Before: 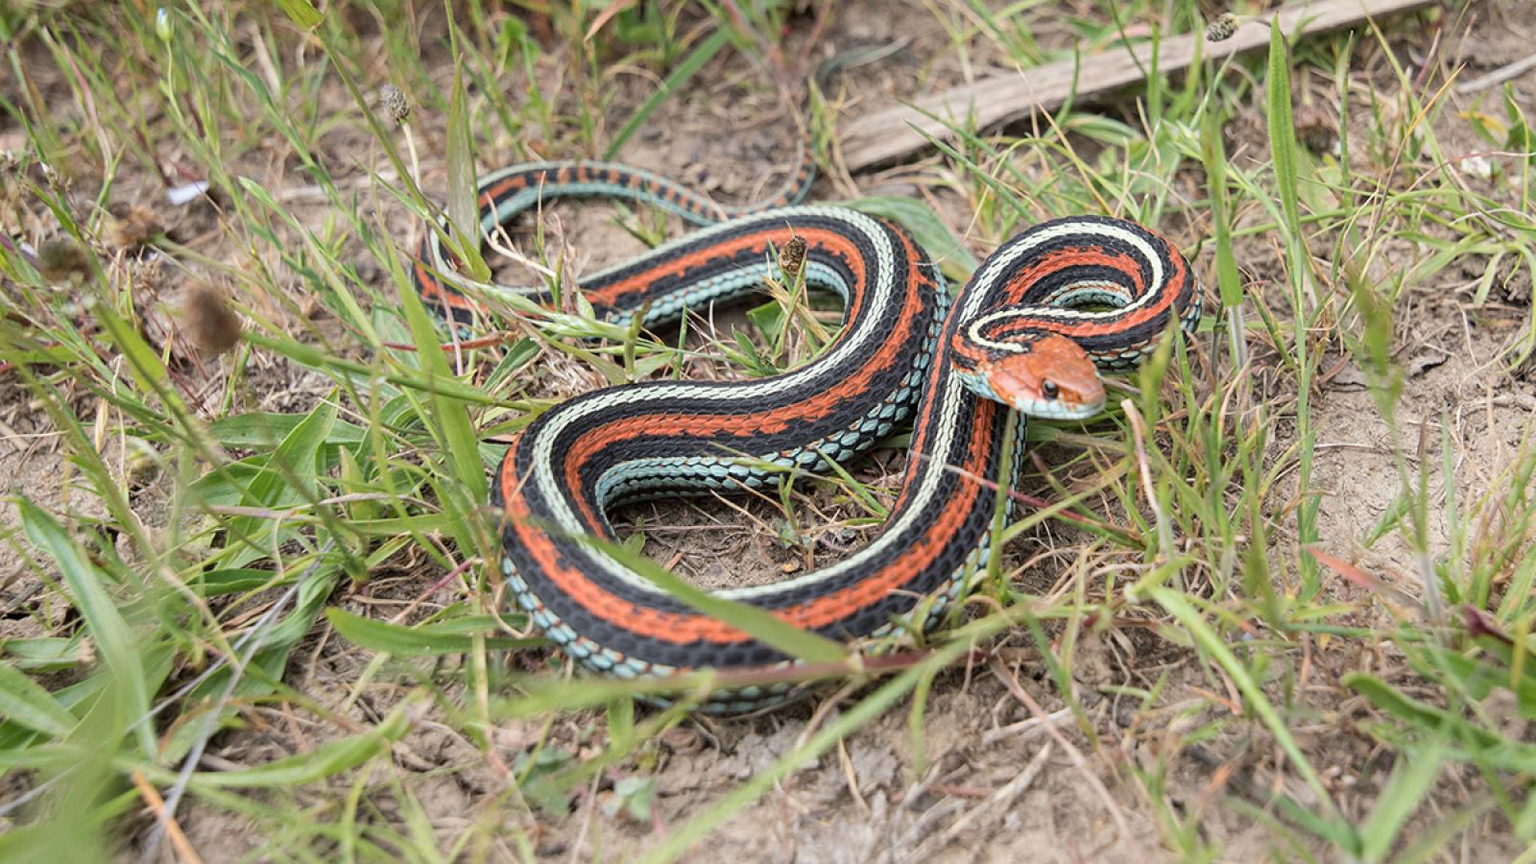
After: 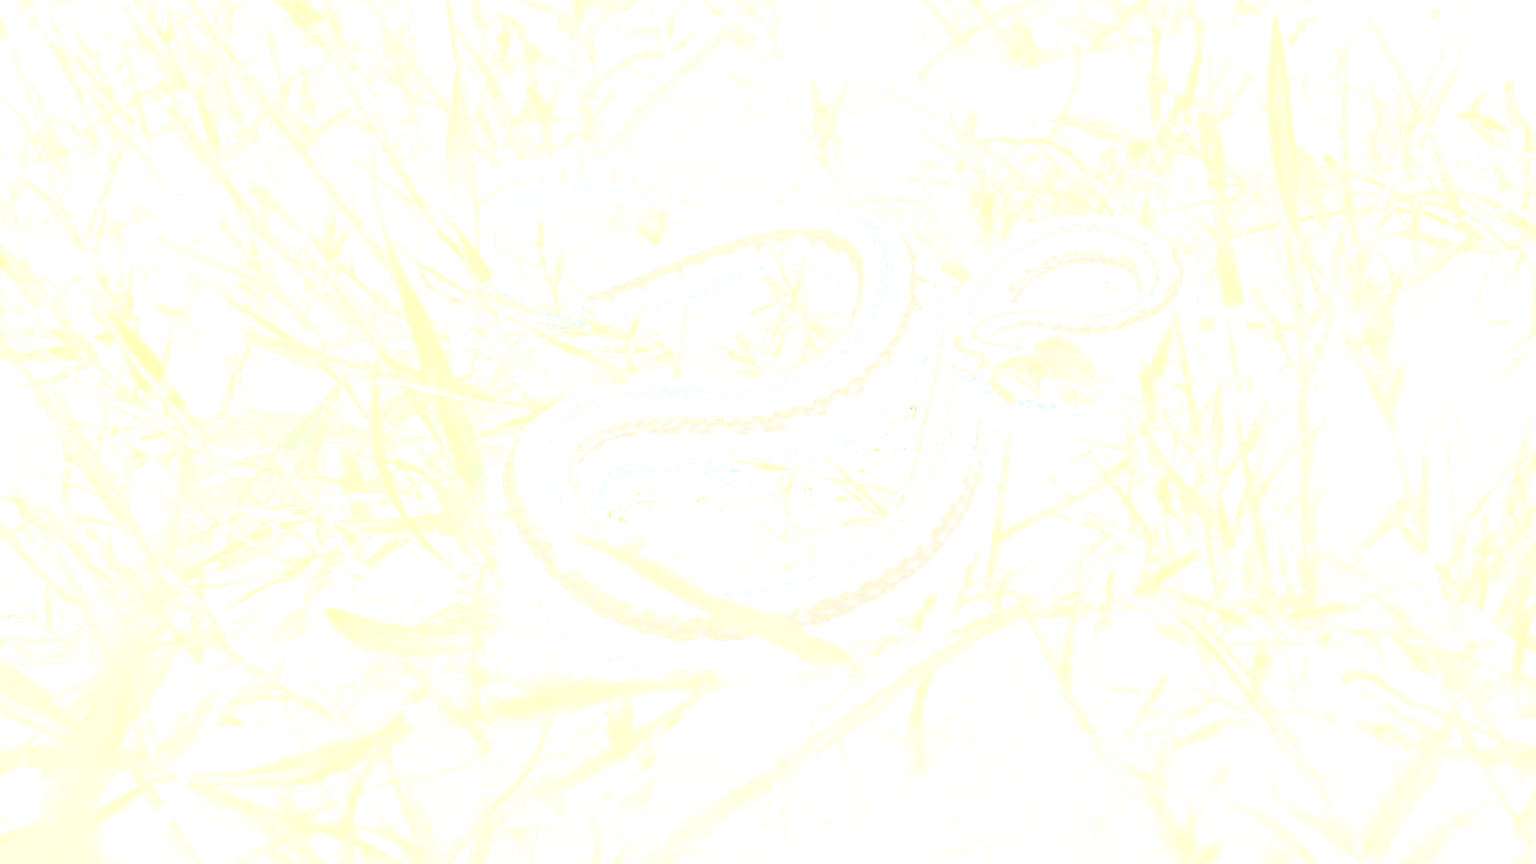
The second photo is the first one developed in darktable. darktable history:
bloom: size 85%, threshold 5%, strength 85%
tone curve: curves: ch0 [(0, 0) (0.003, 0.449) (0.011, 0.449) (0.025, 0.449) (0.044, 0.45) (0.069, 0.453) (0.1, 0.453) (0.136, 0.455) (0.177, 0.458) (0.224, 0.462) (0.277, 0.47) (0.335, 0.491) (0.399, 0.522) (0.468, 0.561) (0.543, 0.619) (0.623, 0.69) (0.709, 0.756) (0.801, 0.802) (0.898, 0.825) (1, 1)], preserve colors none
